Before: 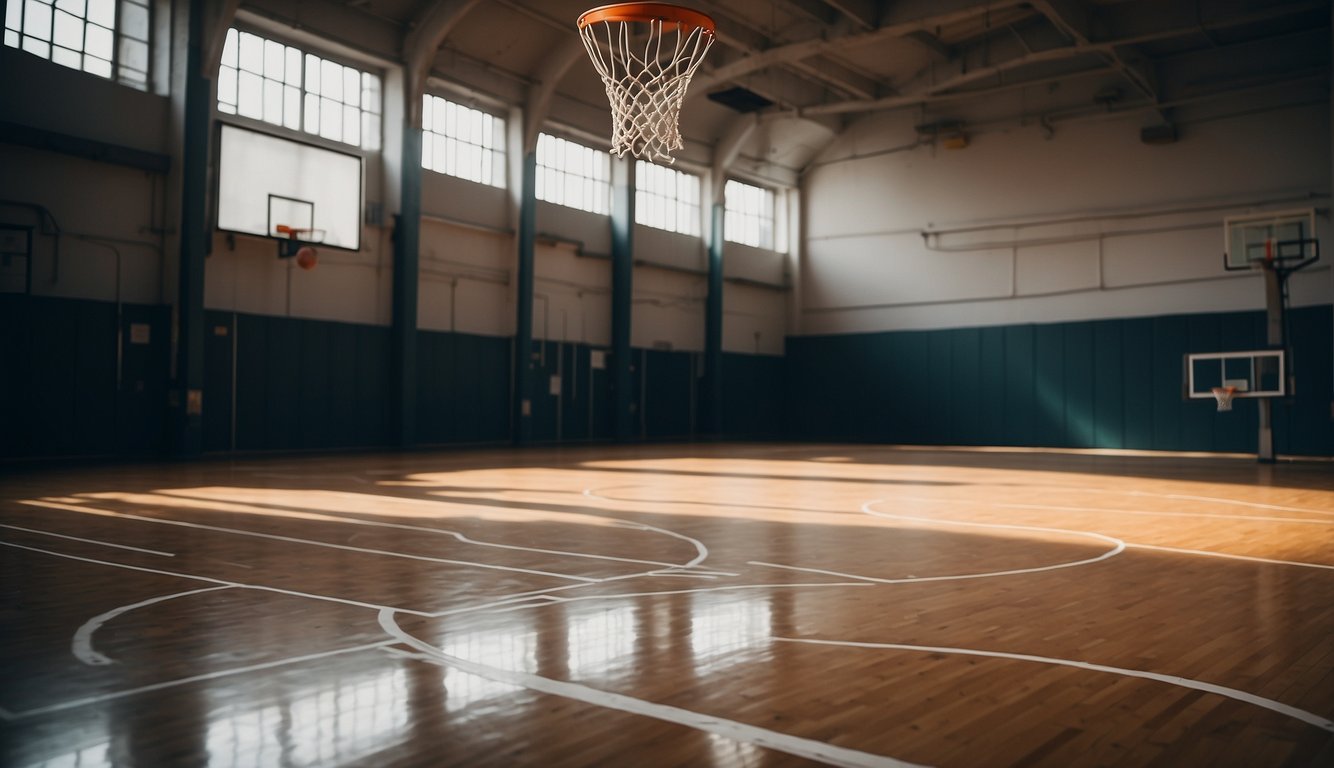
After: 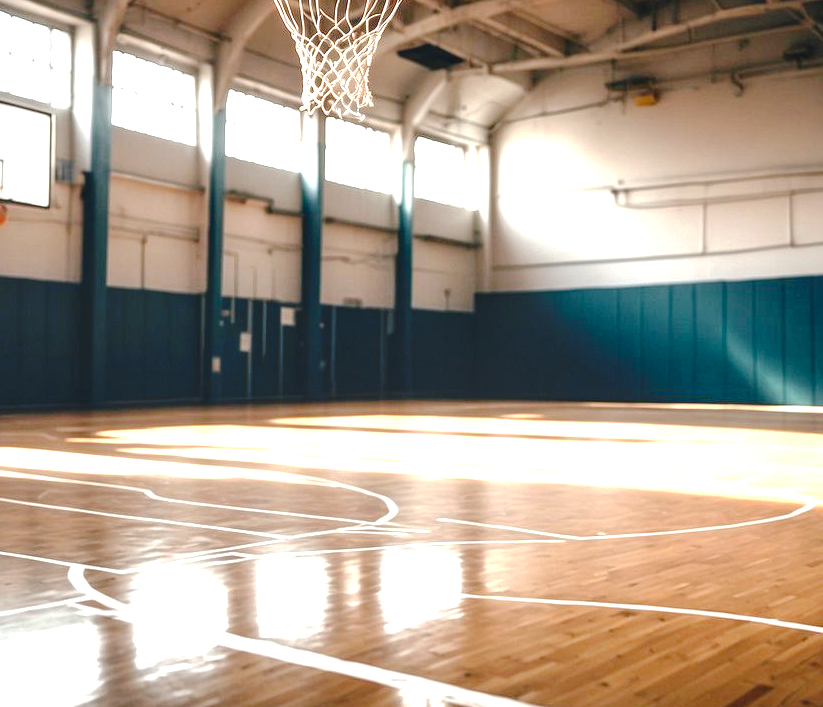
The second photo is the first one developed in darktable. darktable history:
local contrast: on, module defaults
tone curve: curves: ch0 [(0, 0) (0.003, 0.041) (0.011, 0.042) (0.025, 0.041) (0.044, 0.043) (0.069, 0.048) (0.1, 0.059) (0.136, 0.079) (0.177, 0.107) (0.224, 0.152) (0.277, 0.235) (0.335, 0.331) (0.399, 0.427) (0.468, 0.512) (0.543, 0.595) (0.623, 0.668) (0.709, 0.736) (0.801, 0.813) (0.898, 0.891) (1, 1)], preserve colors none
exposure: black level correction 0, exposure 1.743 EV, compensate exposure bias true, compensate highlight preservation false
crop and rotate: left 23.248%, top 5.621%, right 15.007%, bottom 2.255%
